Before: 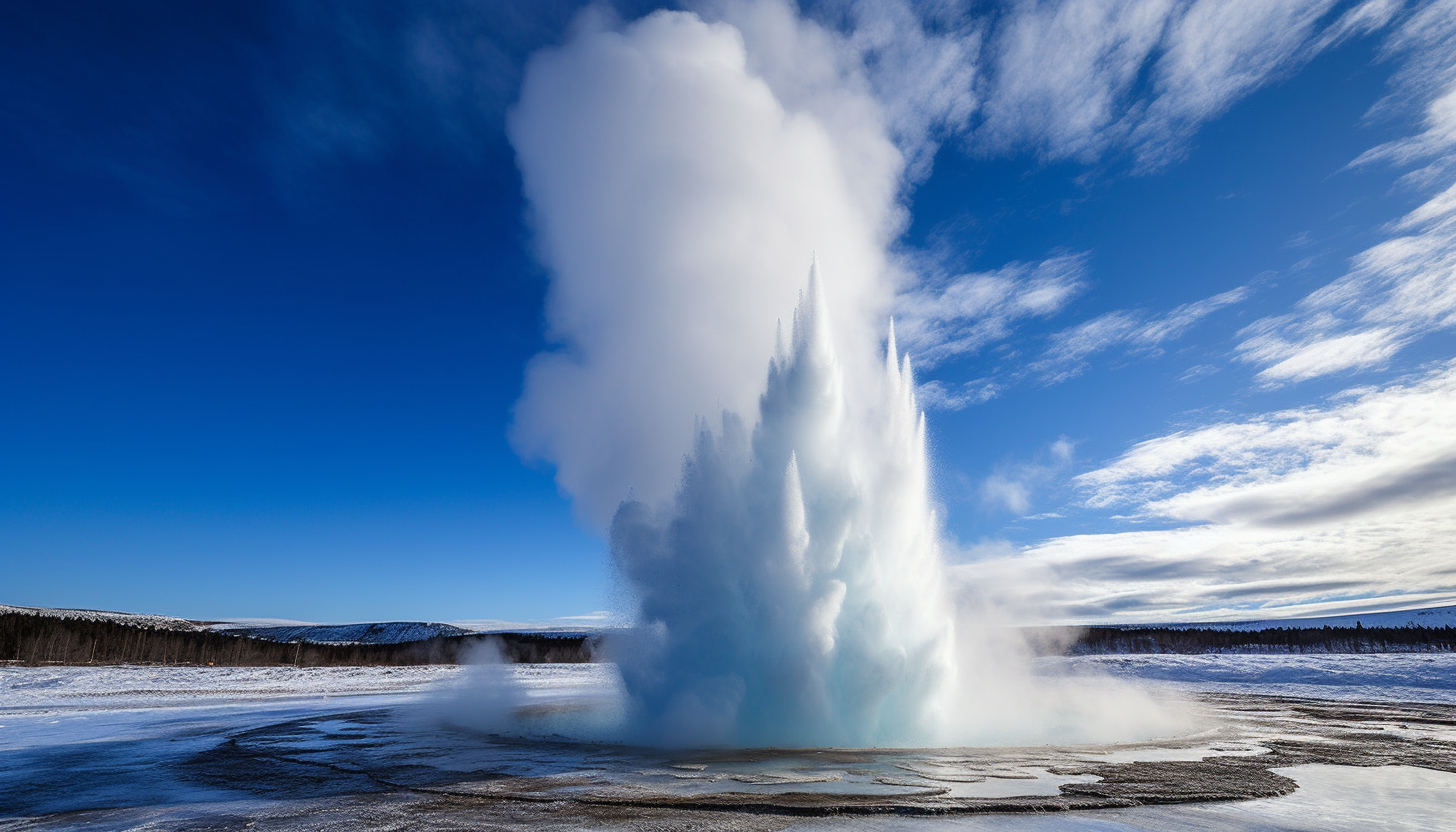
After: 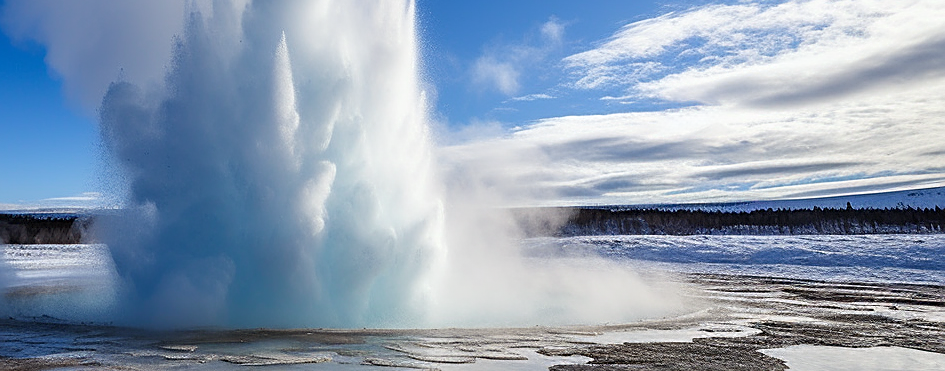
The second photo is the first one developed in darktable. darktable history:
crop and rotate: left 35.088%, top 50.397%, bottom 4.983%
sharpen: on, module defaults
